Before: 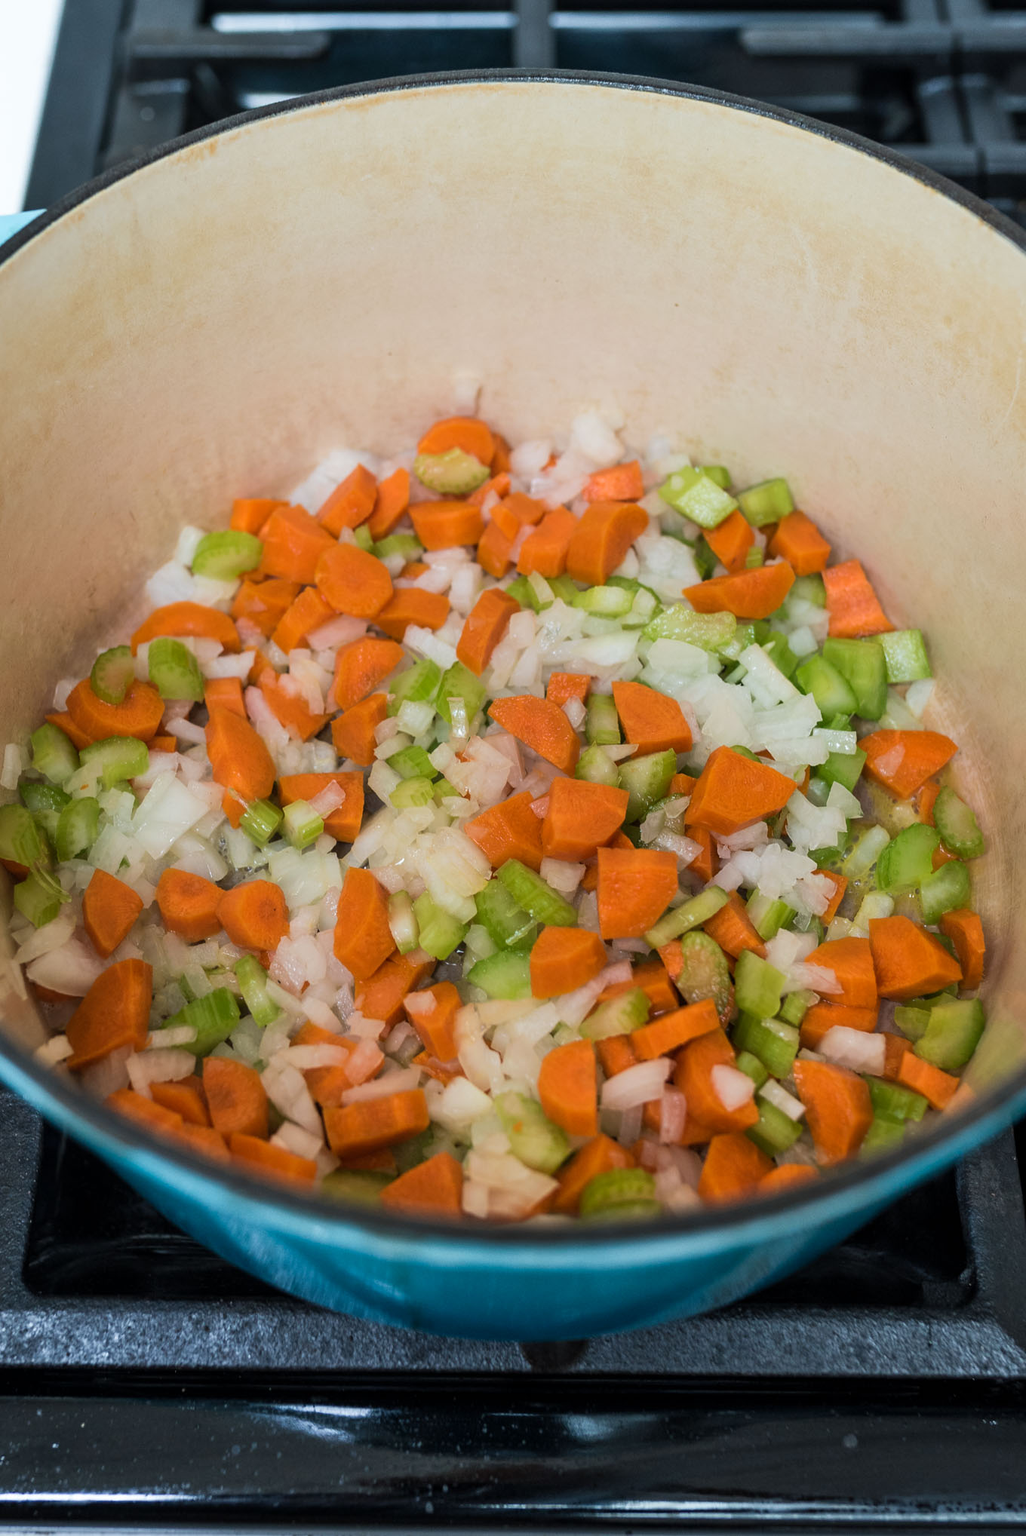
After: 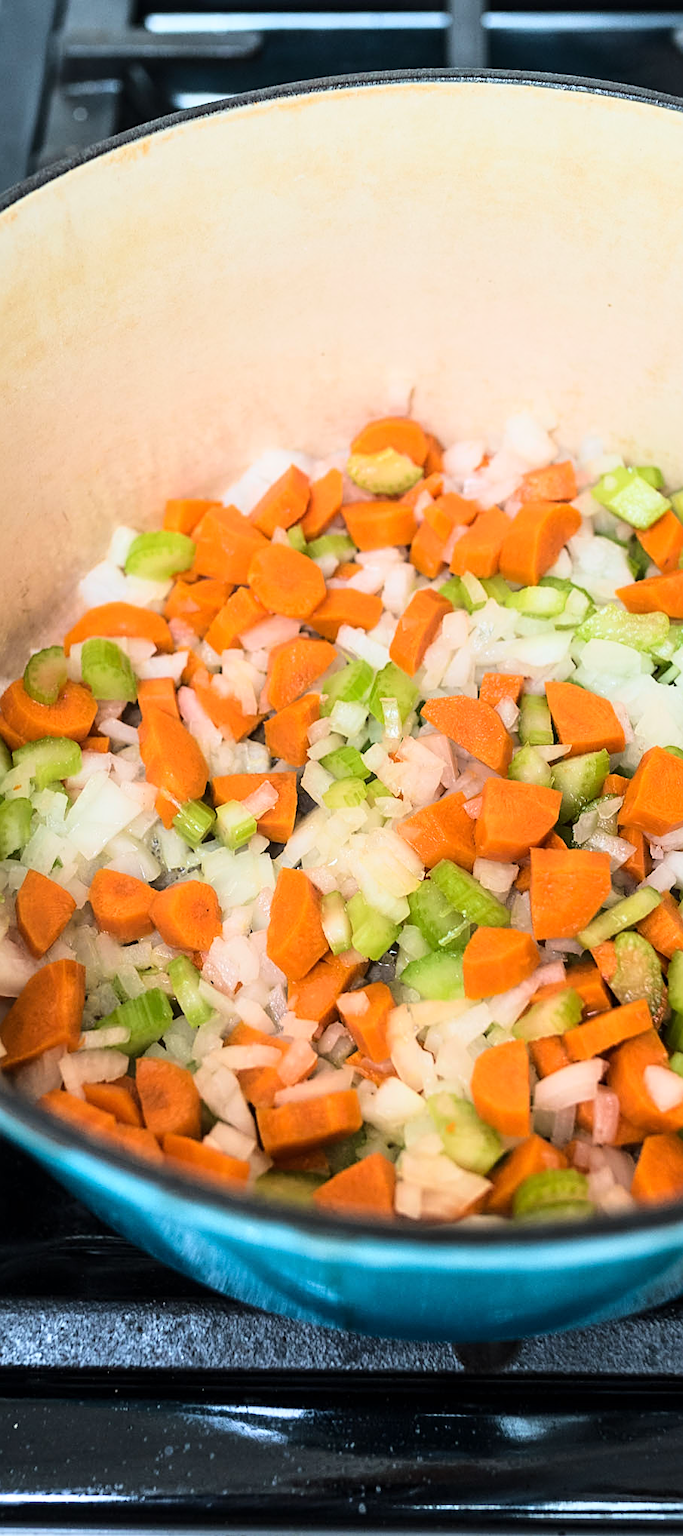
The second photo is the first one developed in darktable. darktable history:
sharpen: on, module defaults
base curve: curves: ch0 [(0, 0) (0.028, 0.03) (0.121, 0.232) (0.46, 0.748) (0.859, 0.968) (1, 1)]
crop and rotate: left 6.617%, right 26.717%
